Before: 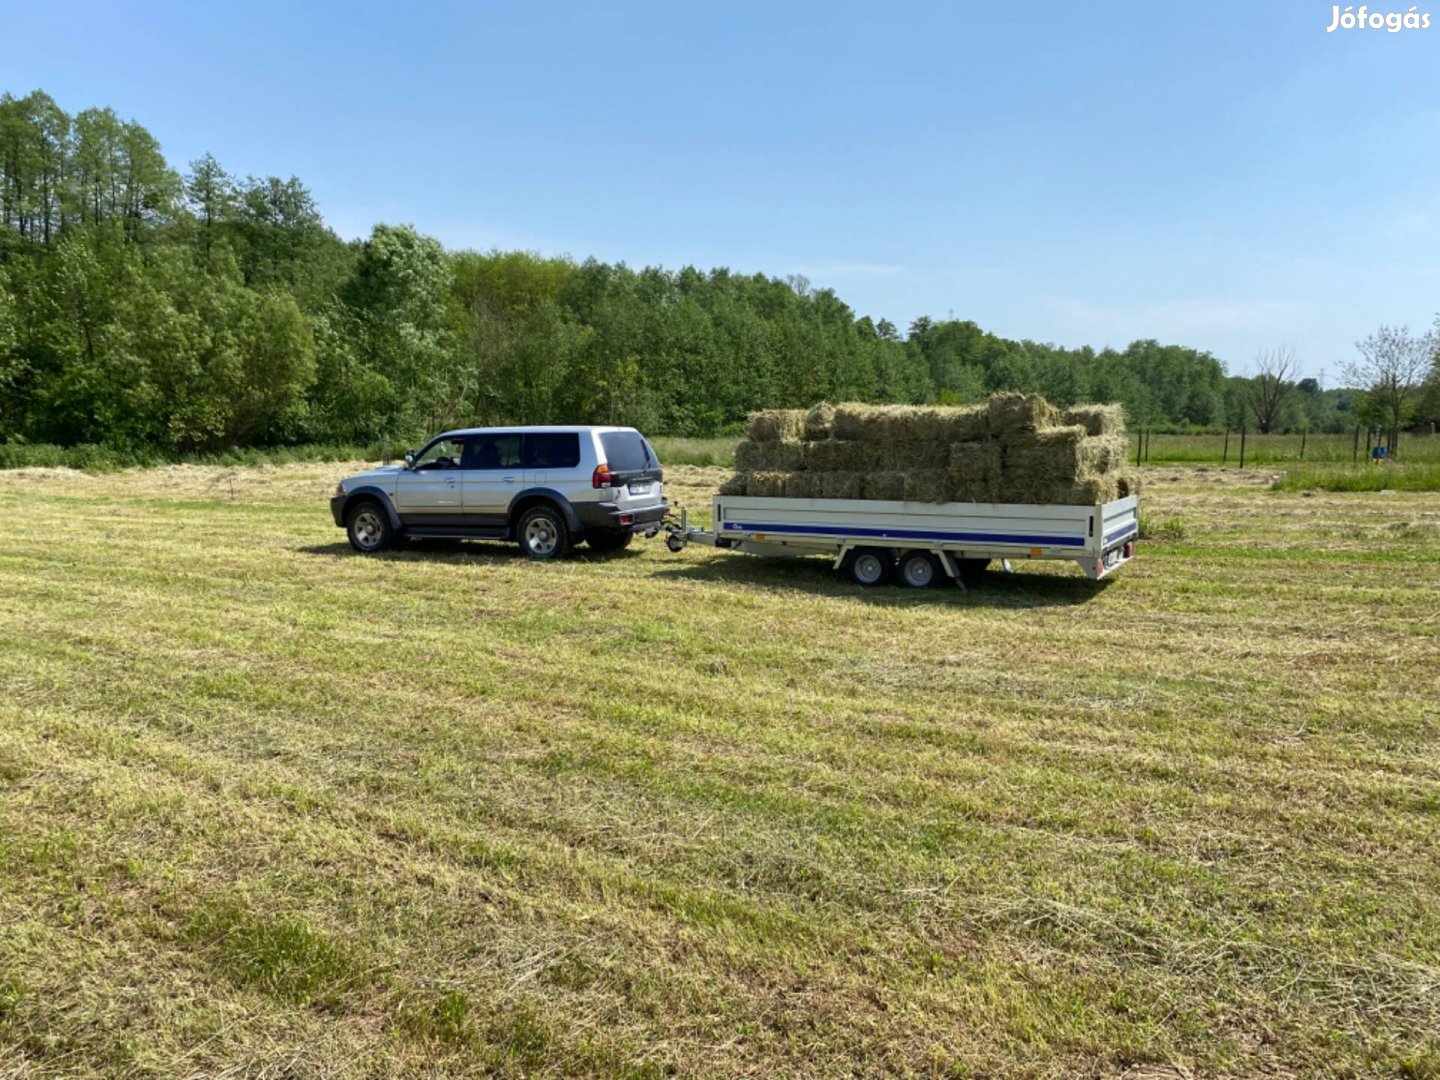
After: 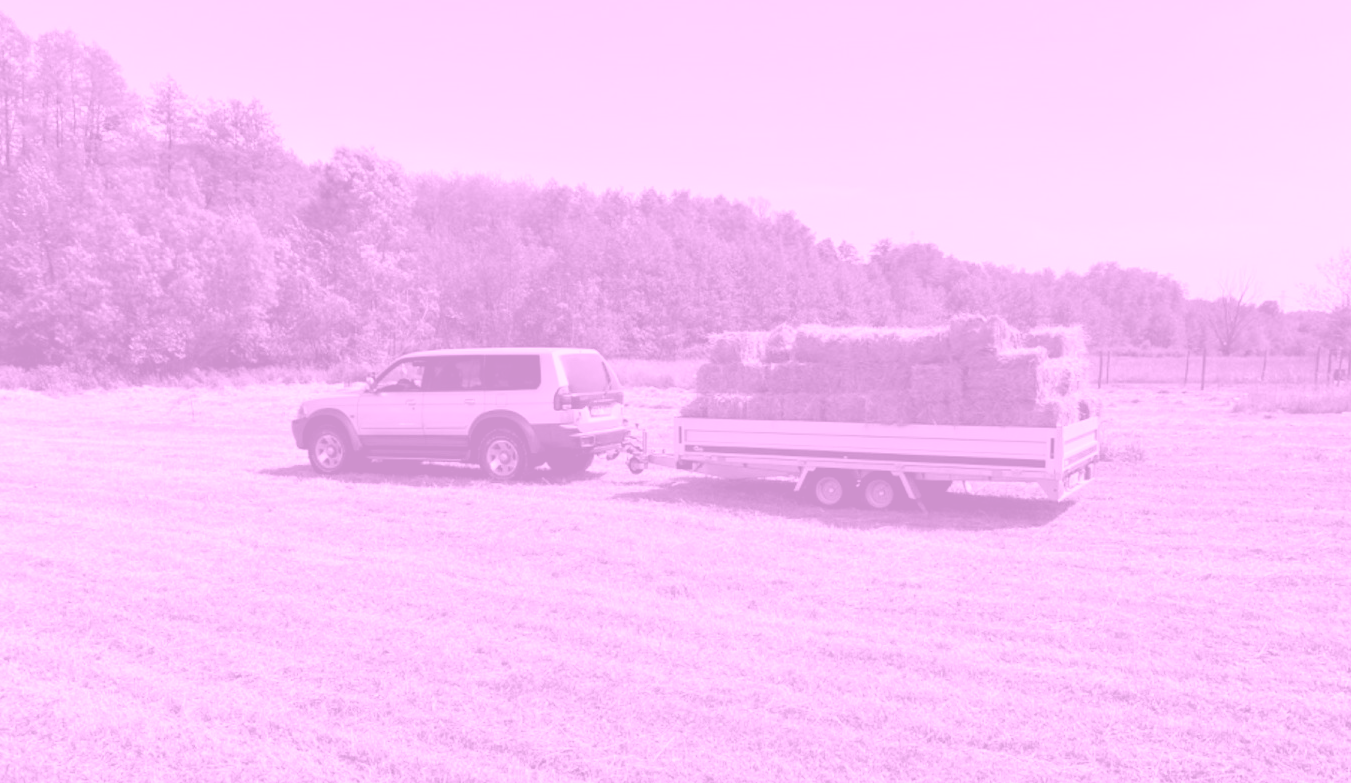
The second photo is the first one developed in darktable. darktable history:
white balance: red 1.004, blue 1.024
colorize: hue 331.2°, saturation 69%, source mix 30.28%, lightness 69.02%, version 1
exposure: exposure 0.2 EV, compensate highlight preservation false
levels: levels [0.026, 0.507, 0.987]
crop: left 2.737%, top 7.287%, right 3.421%, bottom 20.179%
